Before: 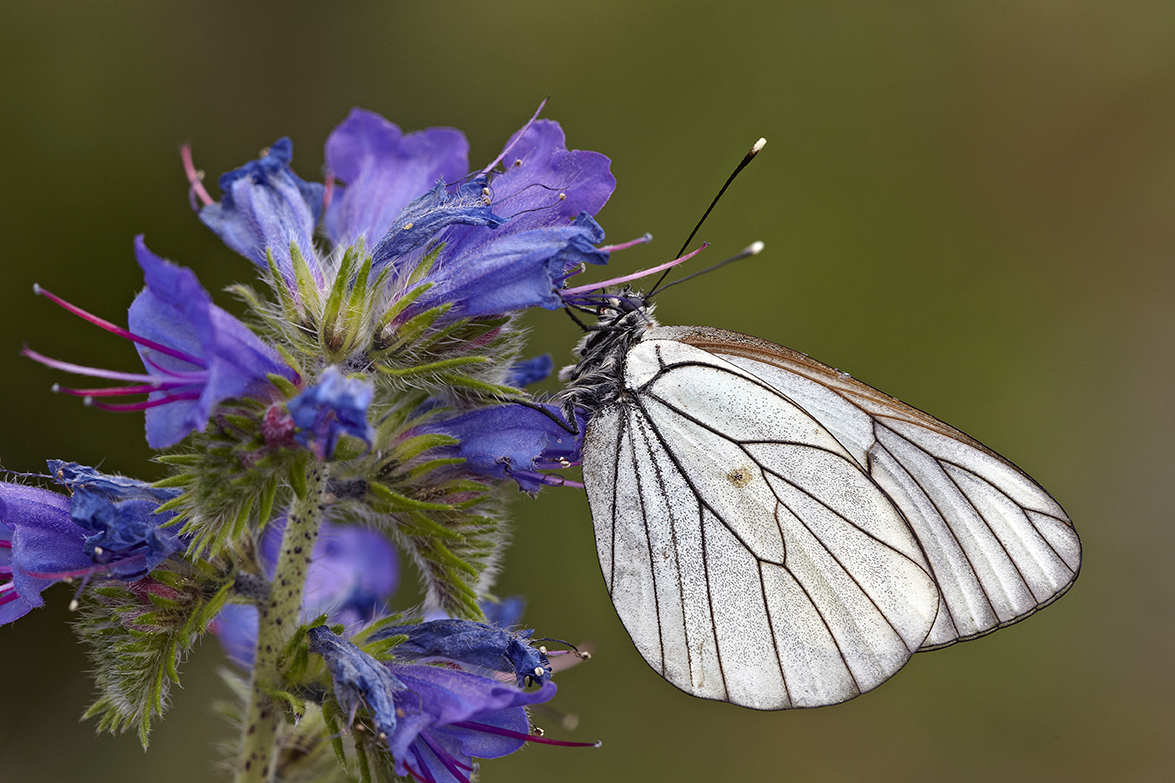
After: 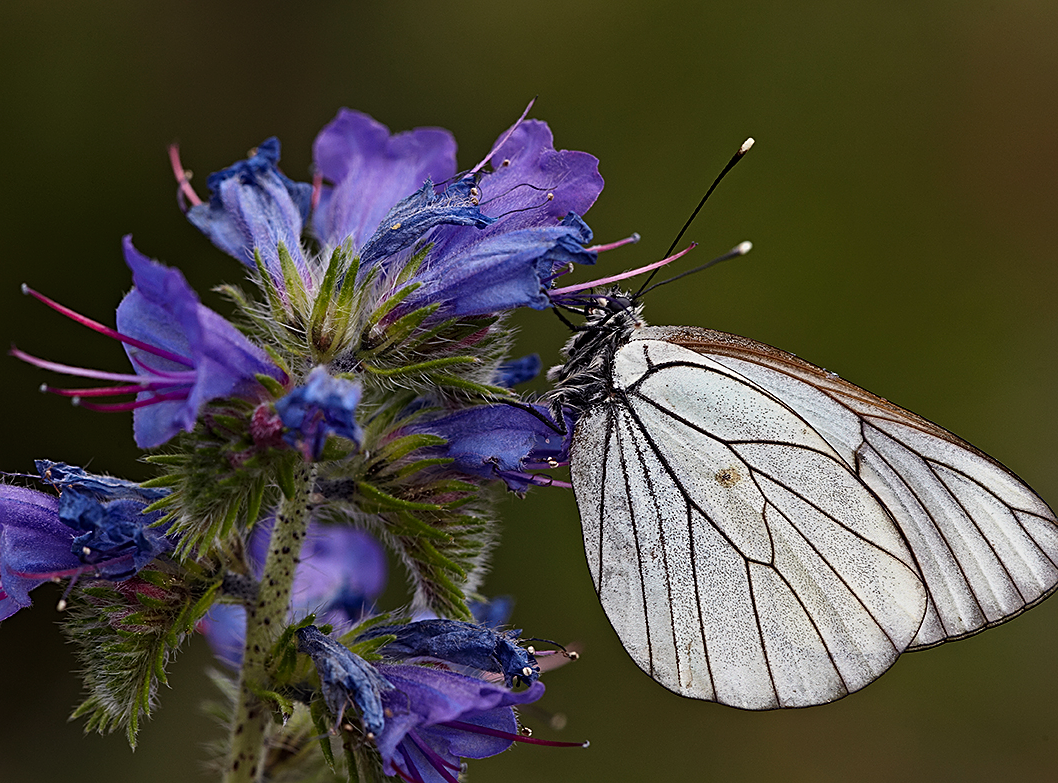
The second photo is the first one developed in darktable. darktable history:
sharpen: on, module defaults
exposure: exposure -1 EV, compensate highlight preservation false
crop and rotate: left 1.088%, right 8.807%
contrast brightness saturation: contrast 0.03, brightness 0.06, saturation 0.13
tone equalizer: -8 EV -0.75 EV, -7 EV -0.7 EV, -6 EV -0.6 EV, -5 EV -0.4 EV, -3 EV 0.4 EV, -2 EV 0.6 EV, -1 EV 0.7 EV, +0 EV 0.75 EV, edges refinement/feathering 500, mask exposure compensation -1.57 EV, preserve details no
